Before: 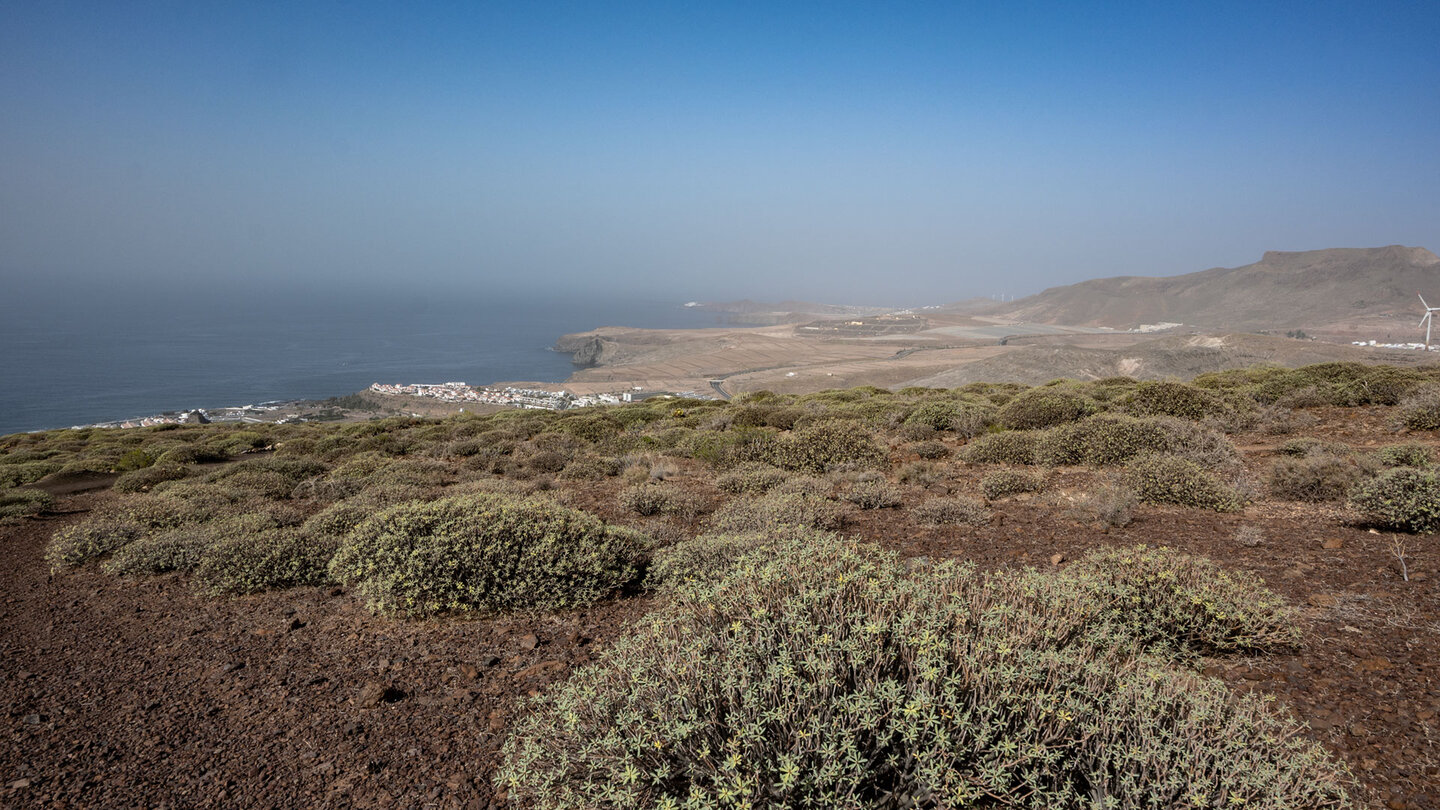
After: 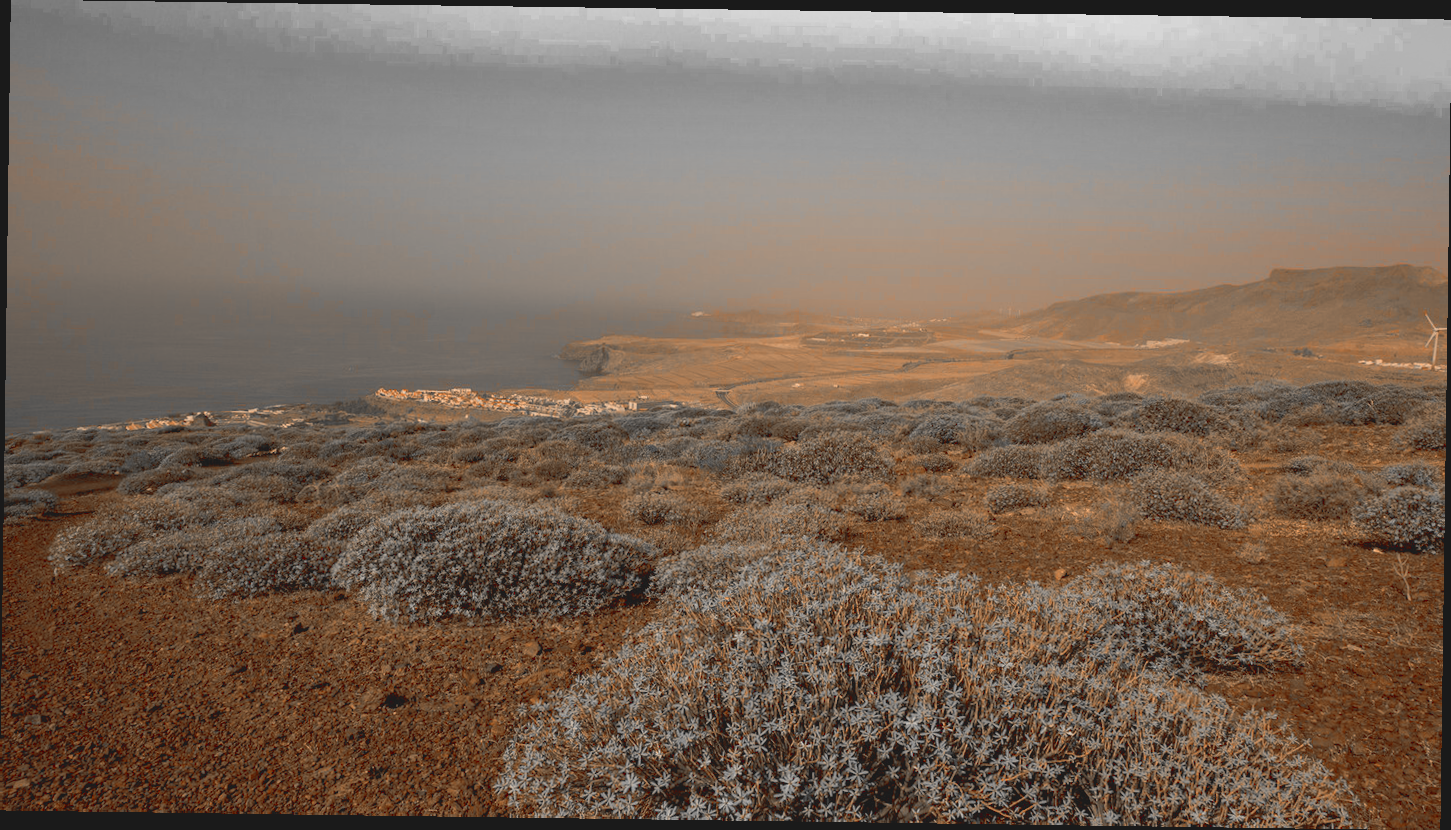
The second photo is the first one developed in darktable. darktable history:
rotate and perspective: rotation 0.8°, automatic cropping off
contrast brightness saturation: contrast -0.19, saturation 0.19
white balance: red 1.467, blue 0.684
color zones: curves: ch0 [(0, 0.352) (0.143, 0.407) (0.286, 0.386) (0.429, 0.431) (0.571, 0.829) (0.714, 0.853) (0.857, 0.833) (1, 0.352)]; ch1 [(0, 0.604) (0.072, 0.726) (0.096, 0.608) (0.205, 0.007) (0.571, -0.006) (0.839, -0.013) (0.857, -0.012) (1, 0.604)]
color balance rgb: linear chroma grading › shadows 10%, linear chroma grading › highlights 10%, linear chroma grading › global chroma 15%, linear chroma grading › mid-tones 15%, perceptual saturation grading › global saturation 40%, perceptual saturation grading › highlights -25%, perceptual saturation grading › mid-tones 35%, perceptual saturation grading › shadows 35%, perceptual brilliance grading › global brilliance 11.29%, global vibrance 11.29%
